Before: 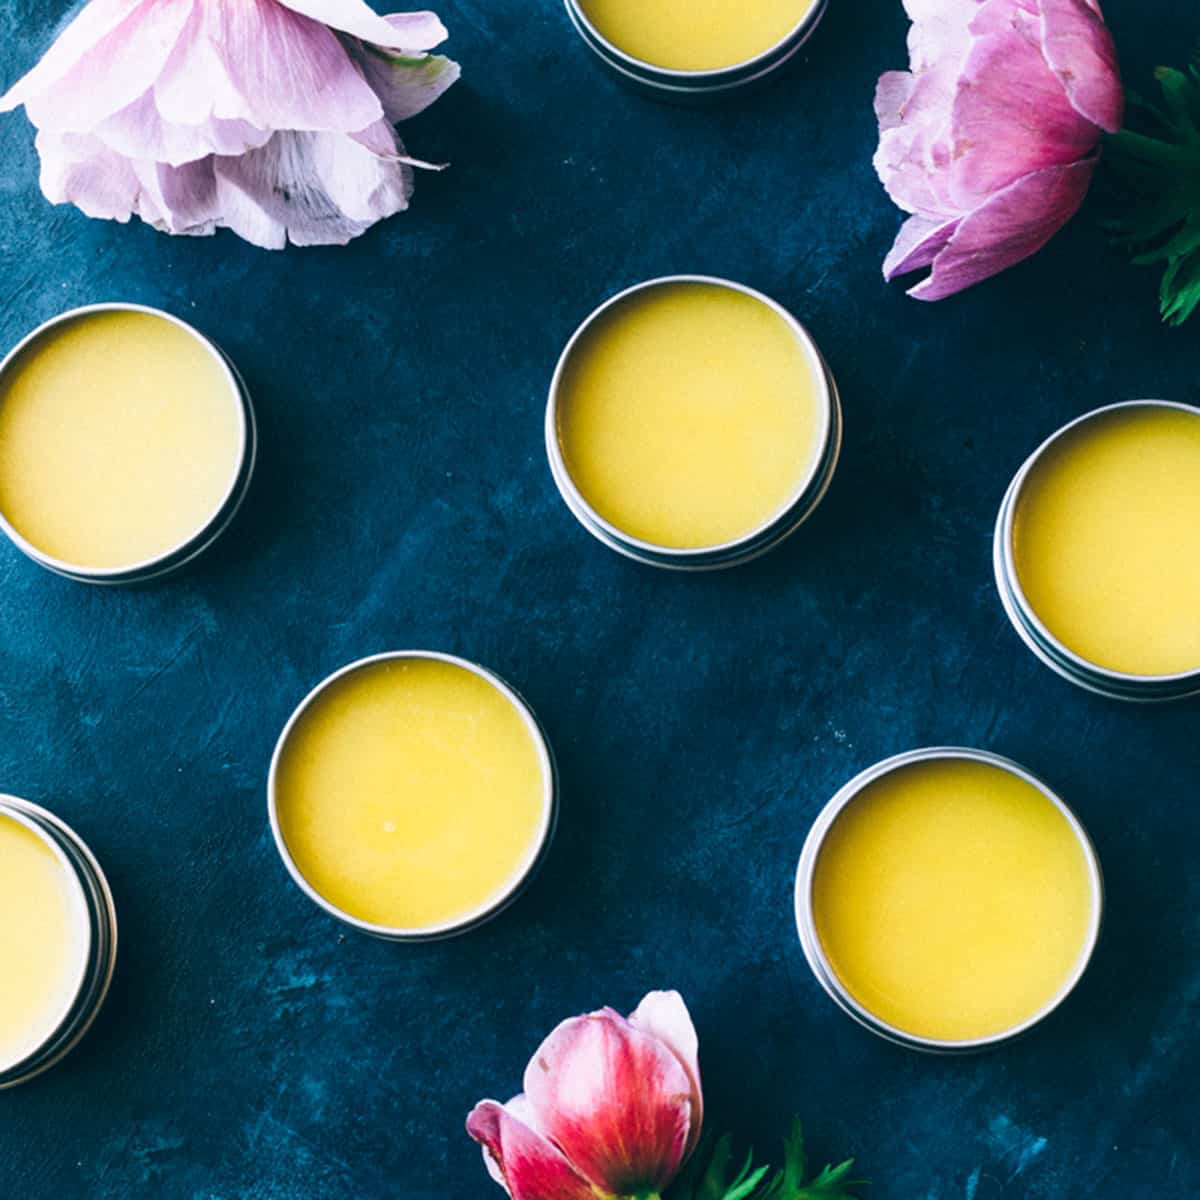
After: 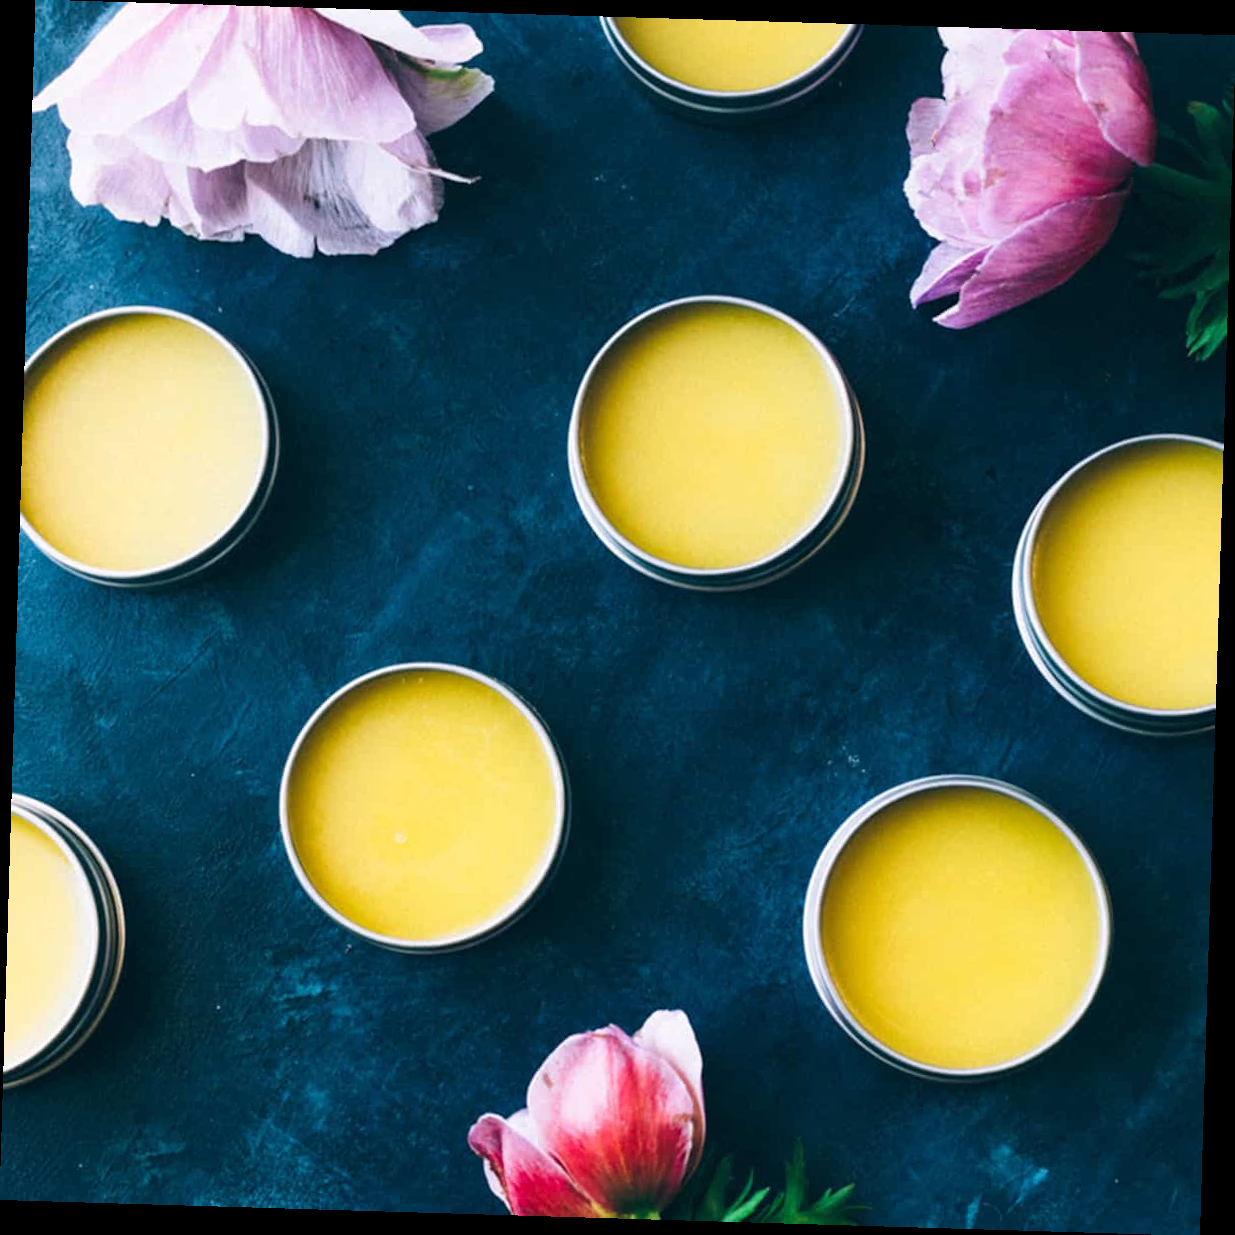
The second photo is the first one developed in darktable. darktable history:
exposure: compensate highlight preservation false
rotate and perspective: rotation 1.72°, automatic cropping off
